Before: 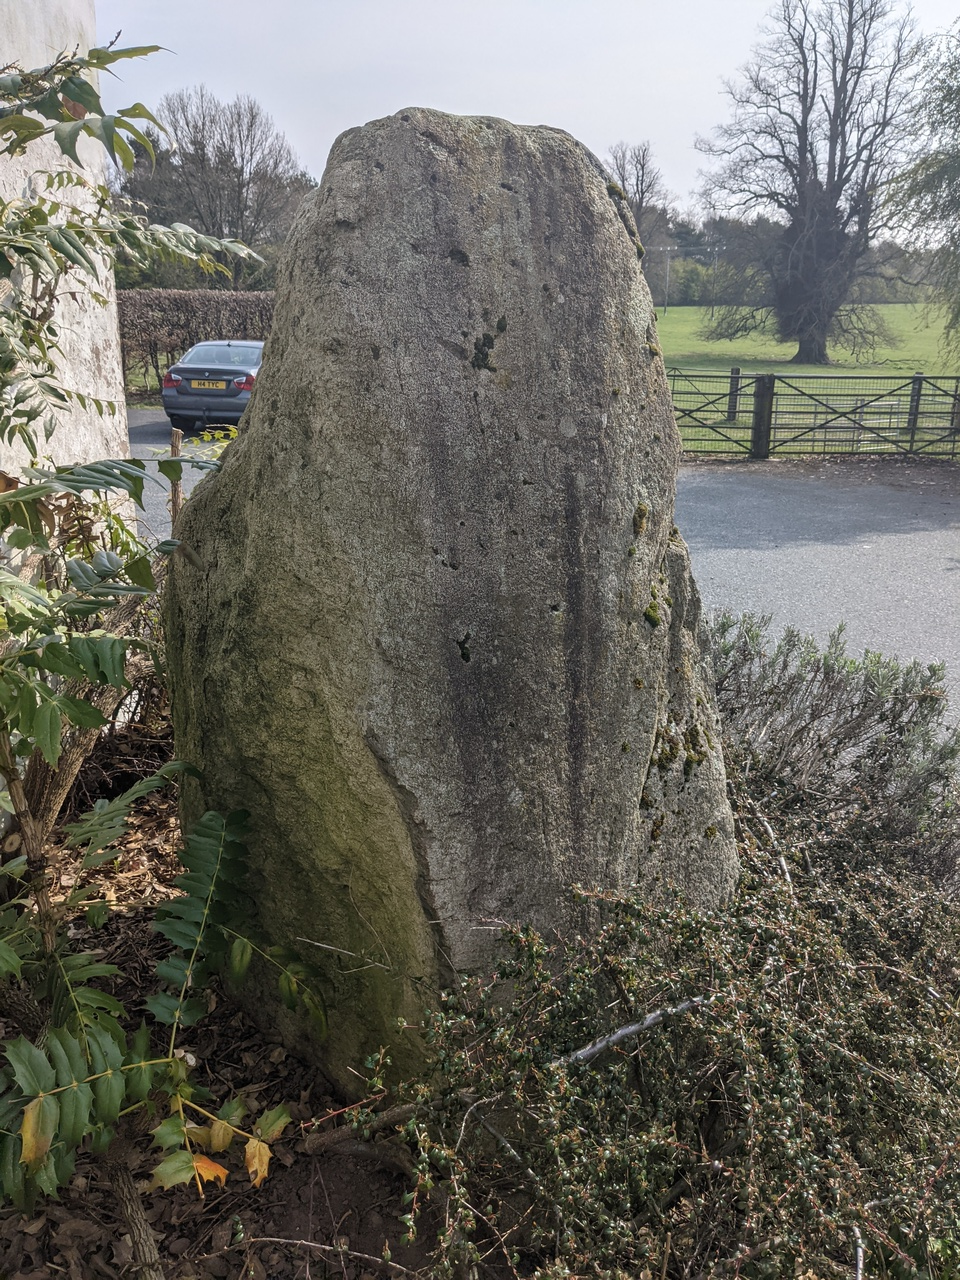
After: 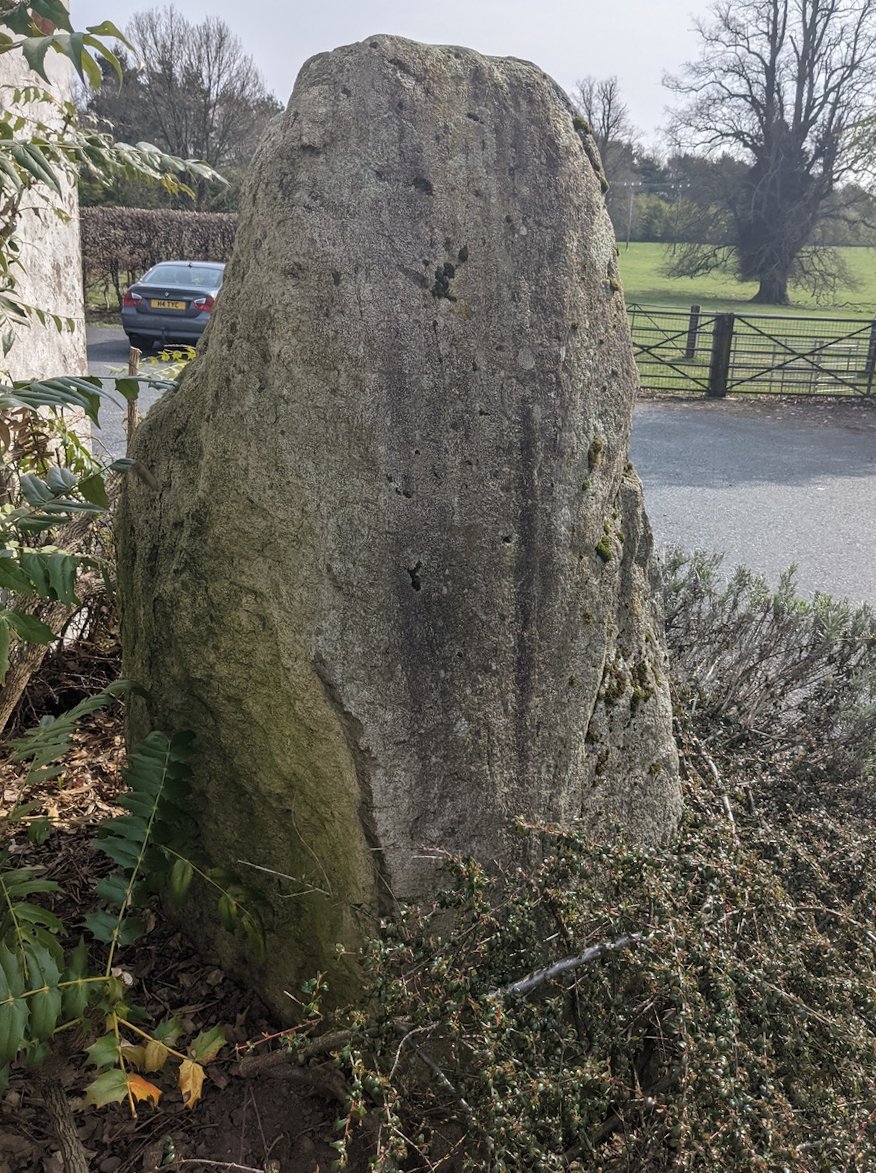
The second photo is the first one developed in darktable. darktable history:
crop and rotate: angle -1.92°, left 3.146%, top 3.592%, right 1.51%, bottom 0.671%
